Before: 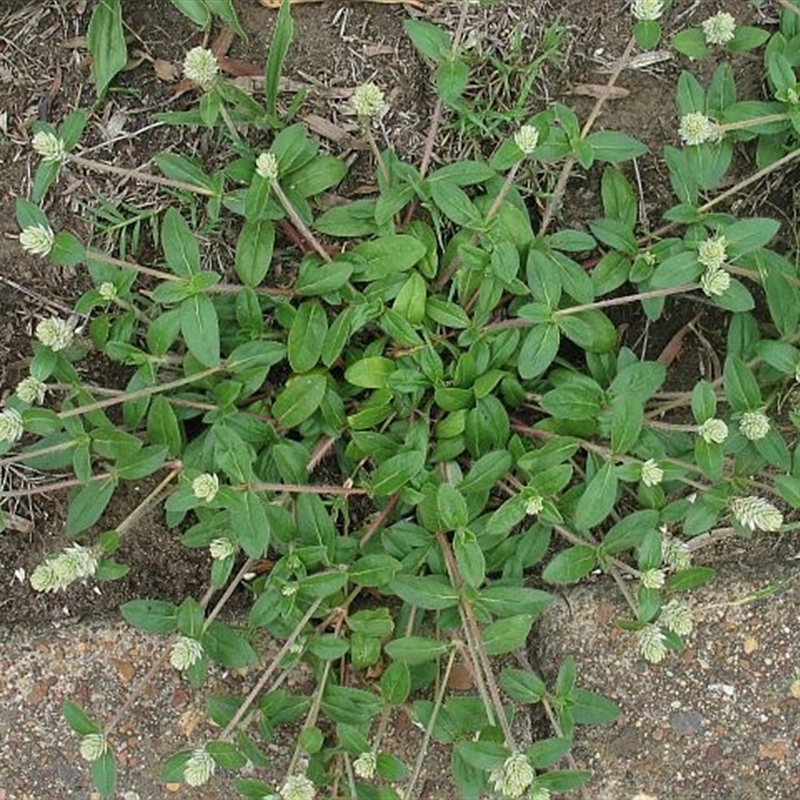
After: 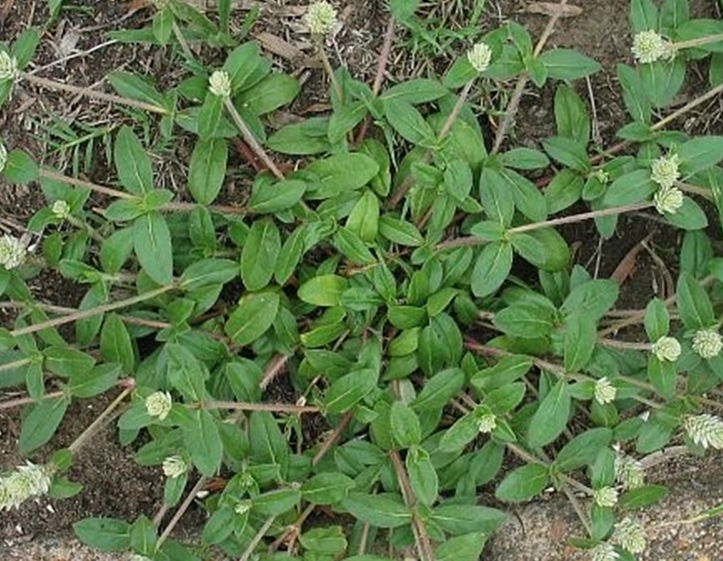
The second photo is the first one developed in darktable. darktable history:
crop: left 5.907%, top 10.314%, right 3.714%, bottom 19.437%
